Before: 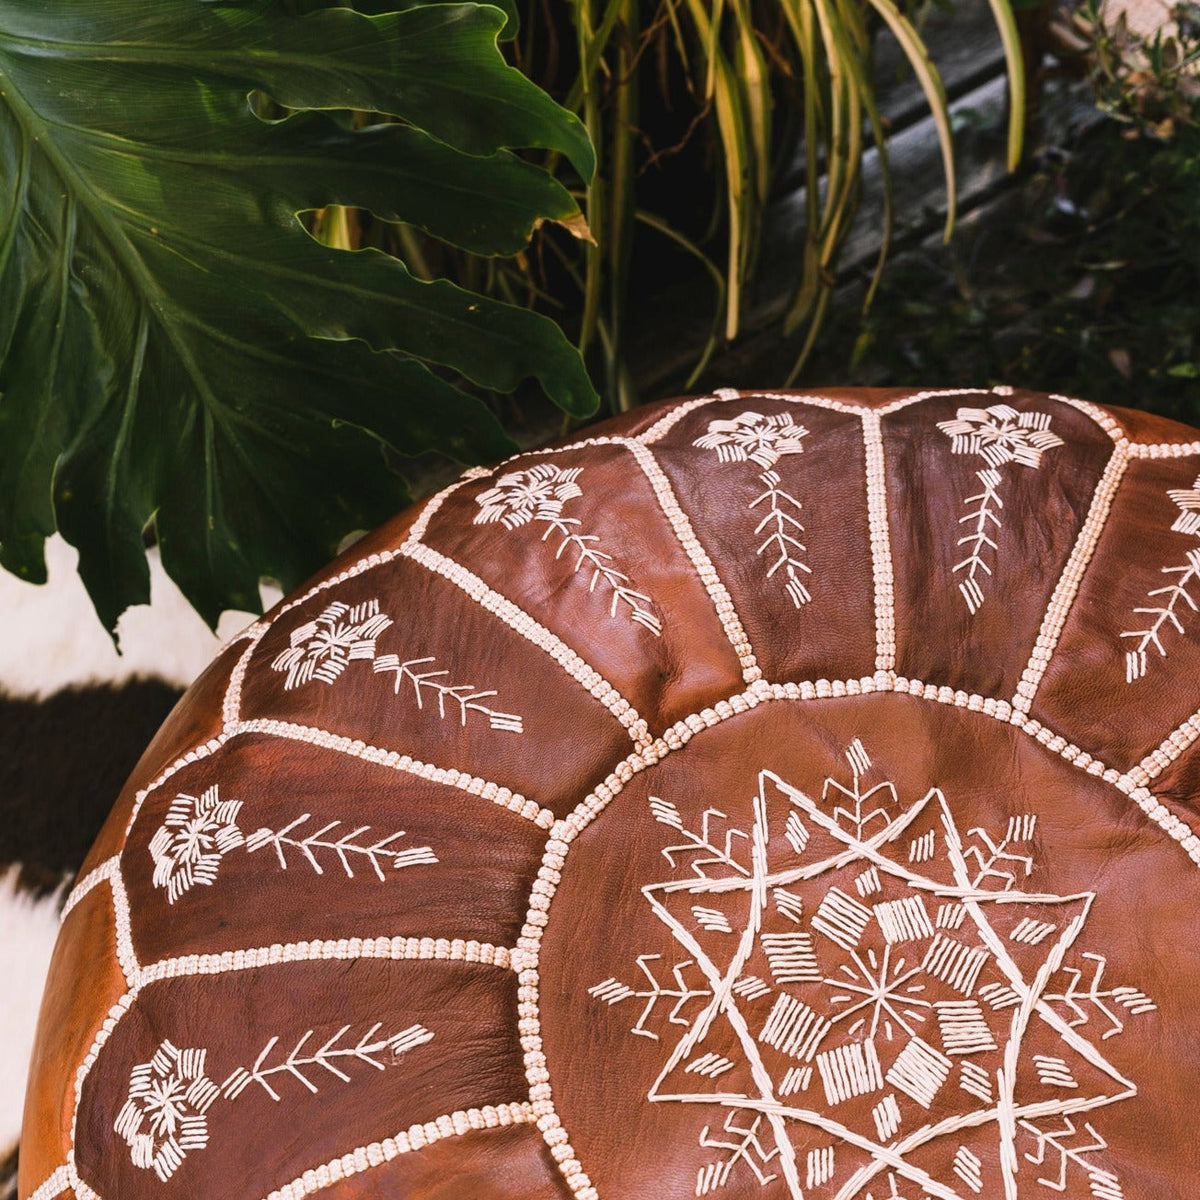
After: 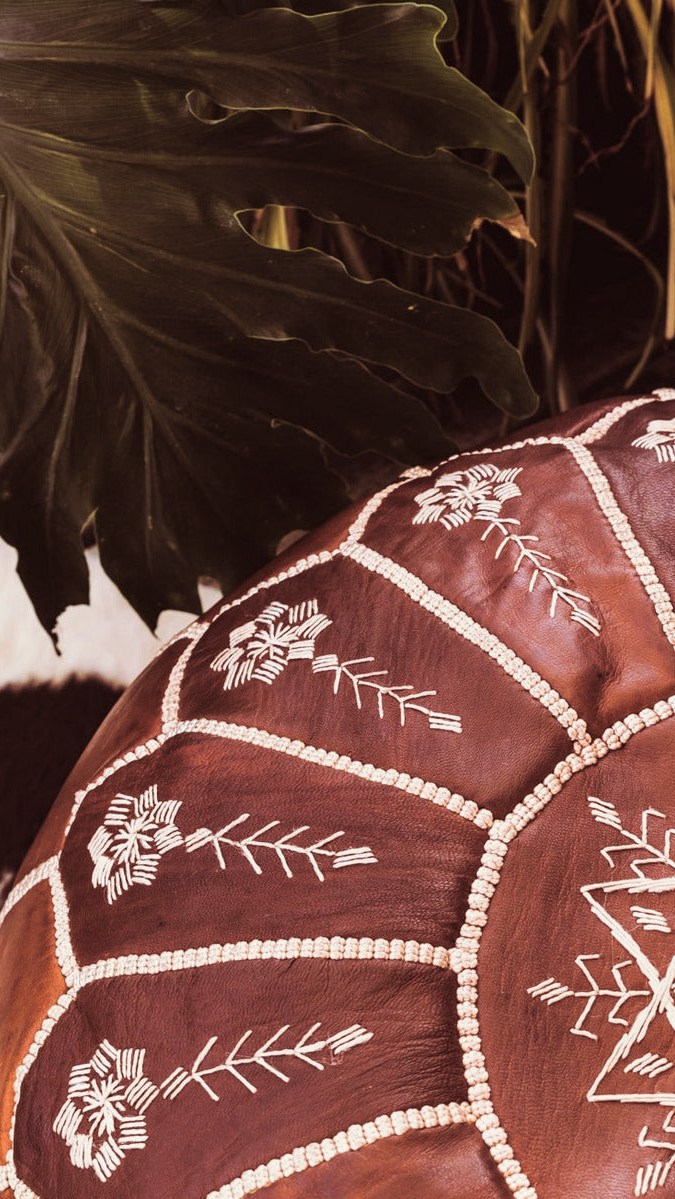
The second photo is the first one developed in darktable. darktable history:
split-toning: shadows › hue 360°
crop: left 5.114%, right 38.589%
